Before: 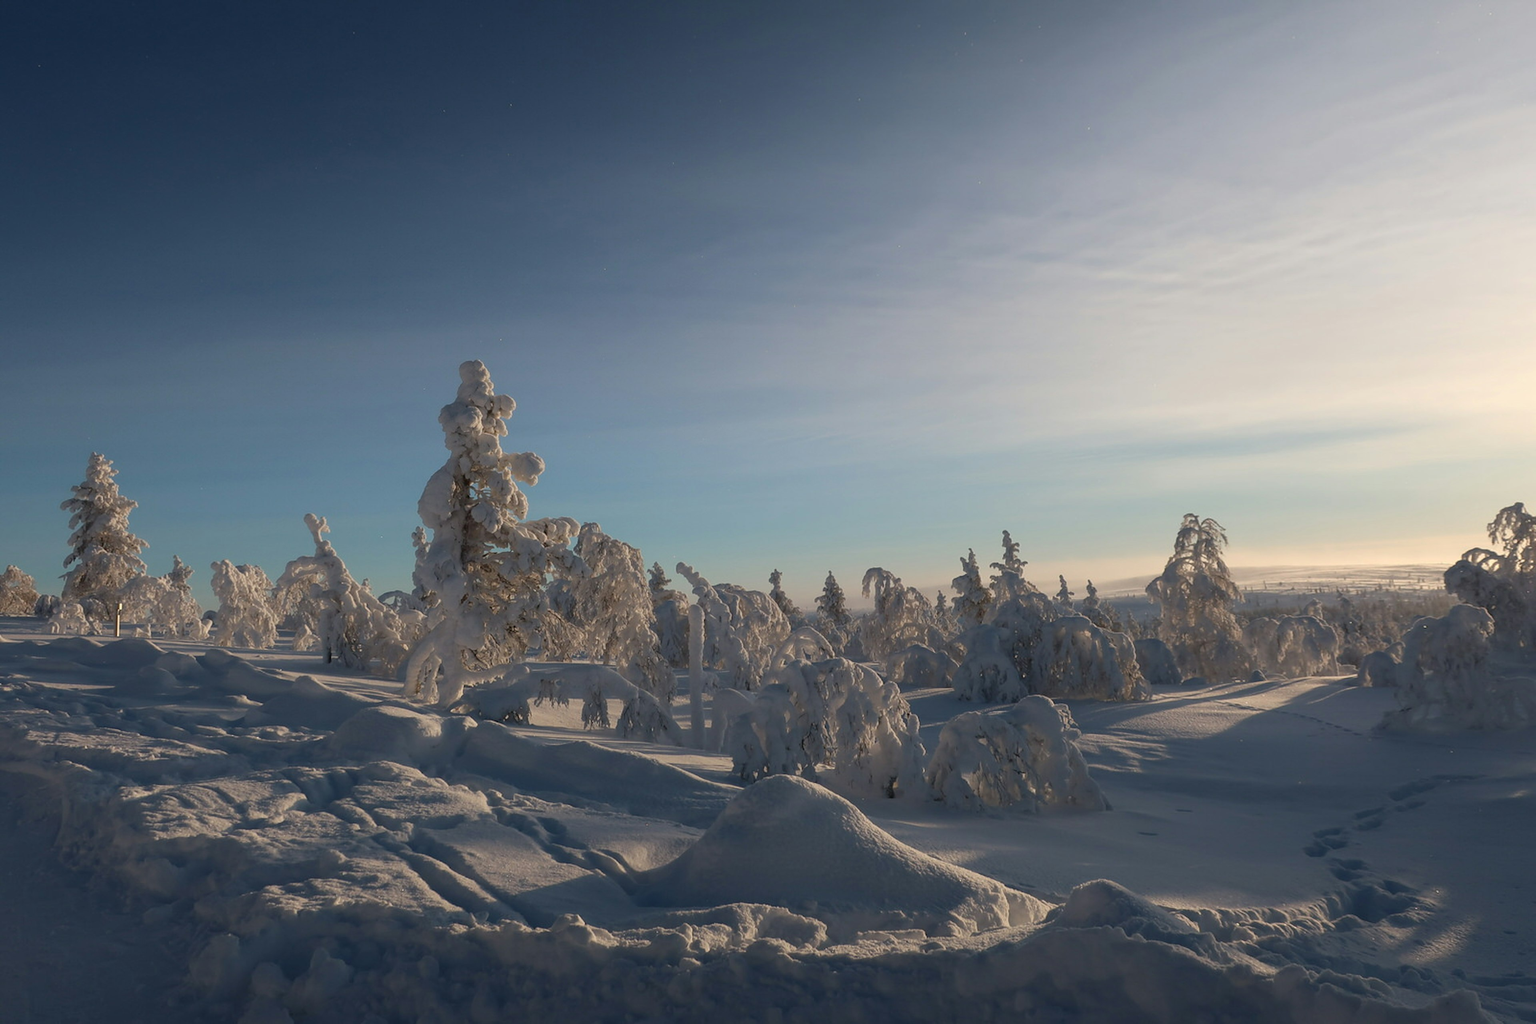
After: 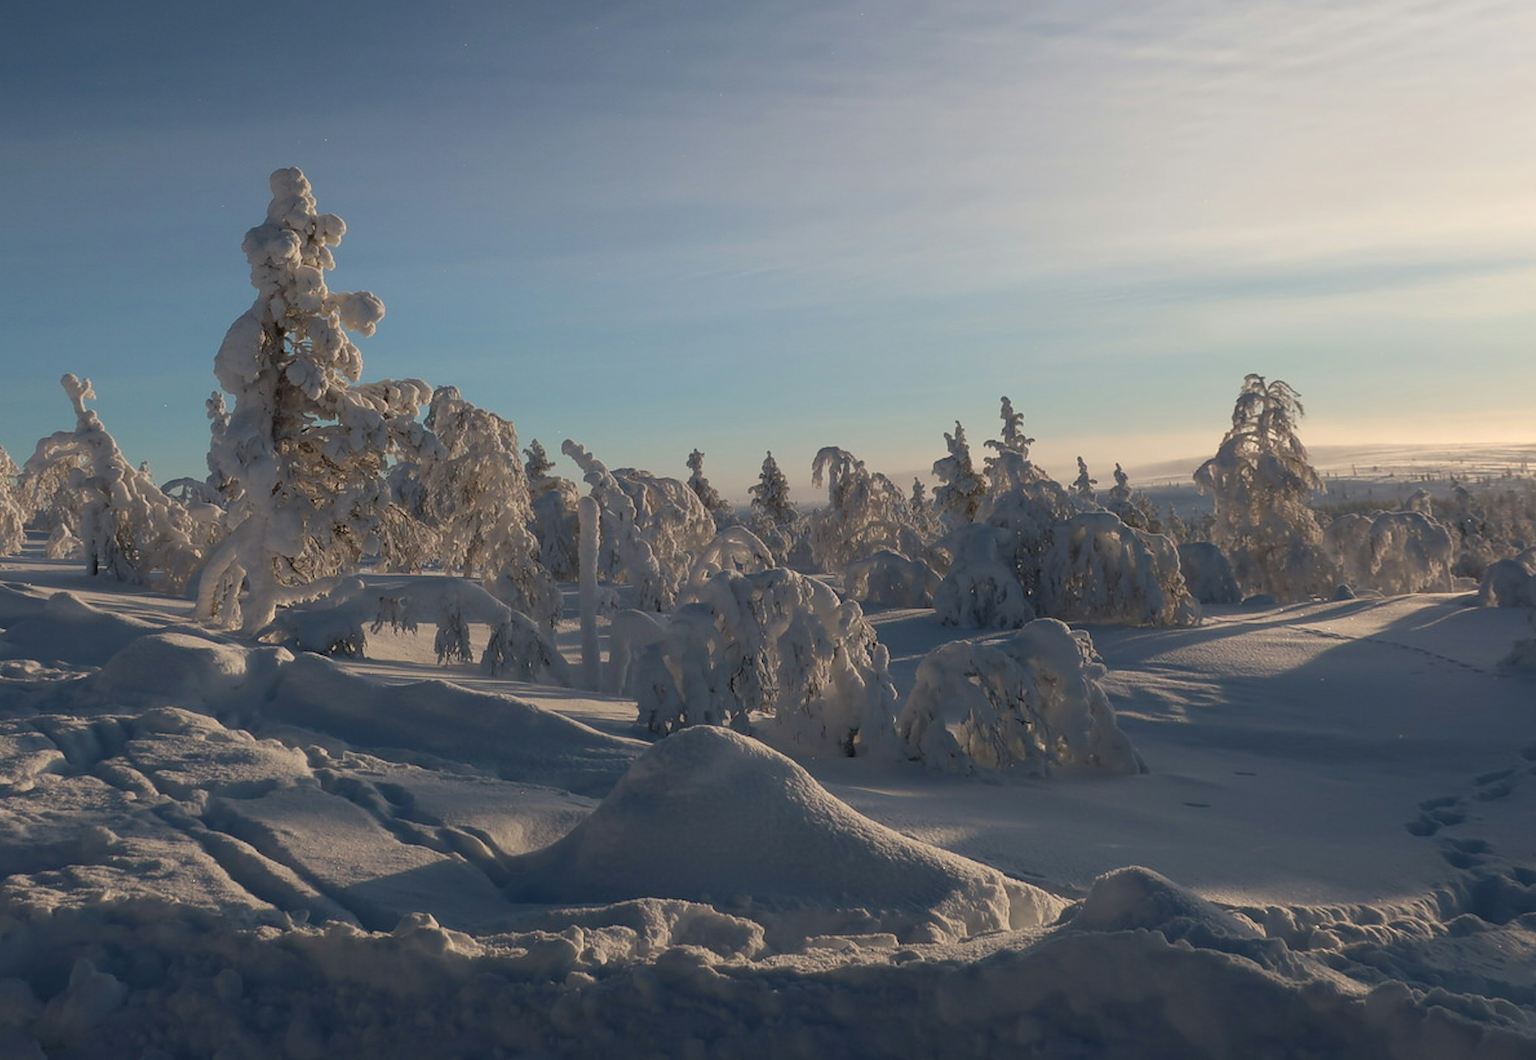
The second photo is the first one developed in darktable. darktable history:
levels: levels [0, 0.499, 1]
crop: left 16.87%, top 23.043%, right 8.798%
